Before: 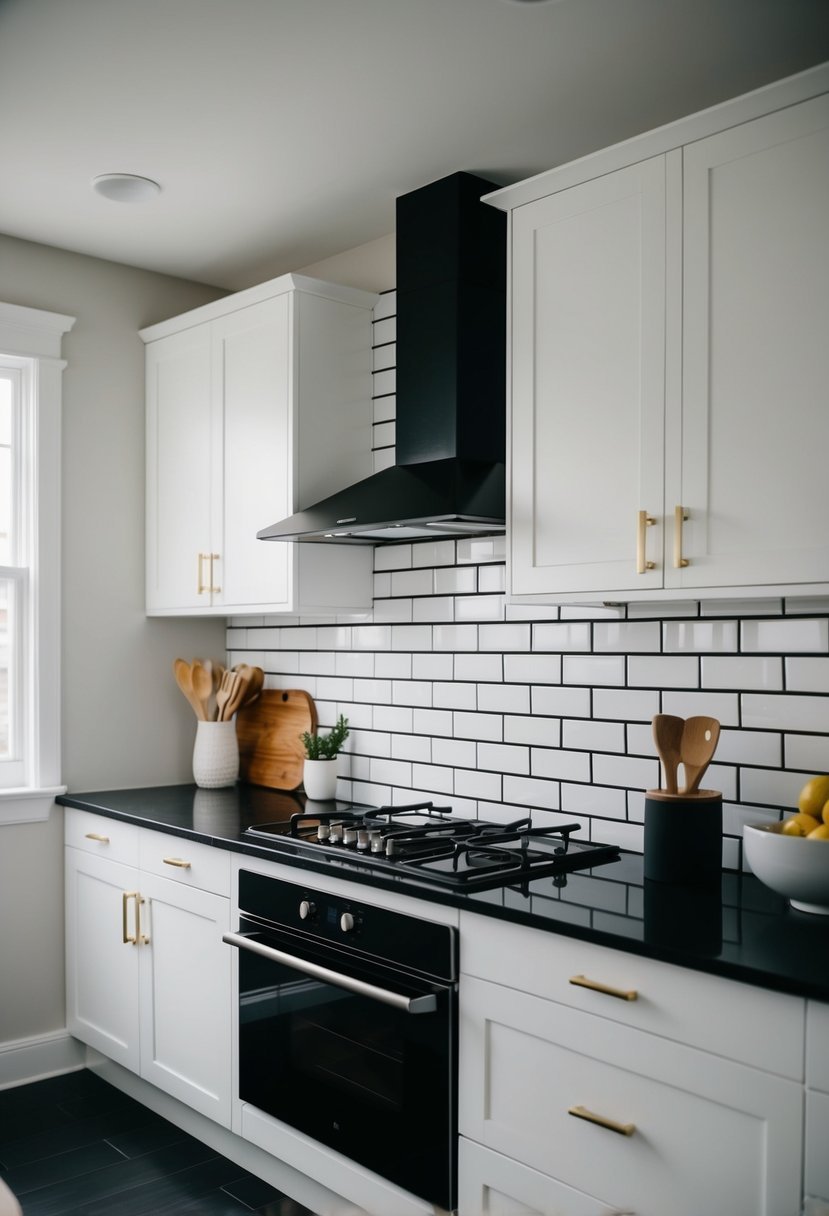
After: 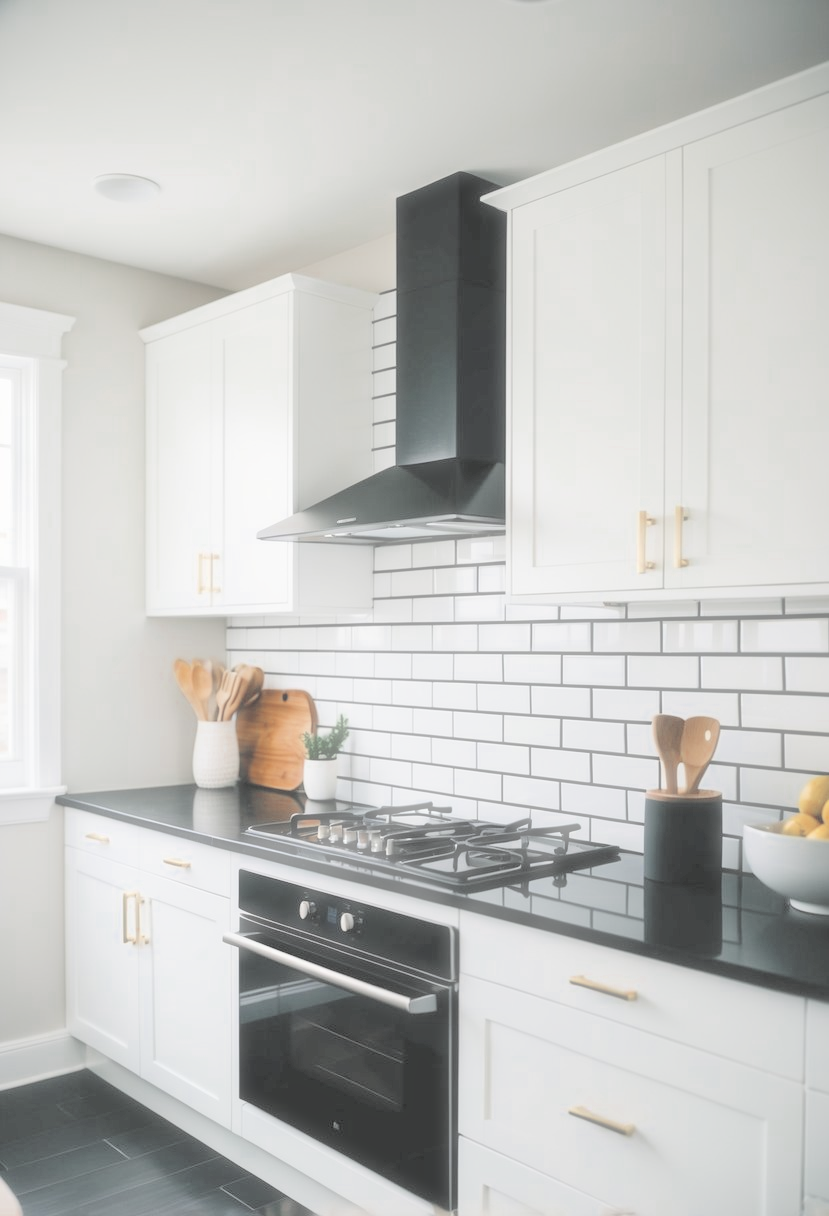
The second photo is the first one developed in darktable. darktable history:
color zones: curves: ch0 [(0, 0.5) (0.125, 0.4) (0.25, 0.5) (0.375, 0.4) (0.5, 0.4) (0.625, 0.35) (0.75, 0.35) (0.875, 0.5)]; ch1 [(0, 0.35) (0.125, 0.45) (0.25, 0.35) (0.375, 0.35) (0.5, 0.35) (0.625, 0.35) (0.75, 0.45) (0.875, 0.35)]; ch2 [(0, 0.6) (0.125, 0.5) (0.25, 0.5) (0.375, 0.6) (0.5, 0.6) (0.625, 0.5) (0.75, 0.5) (0.875, 0.5)]
contrast brightness saturation: brightness 1
haze removal: strength -0.1, adaptive false
